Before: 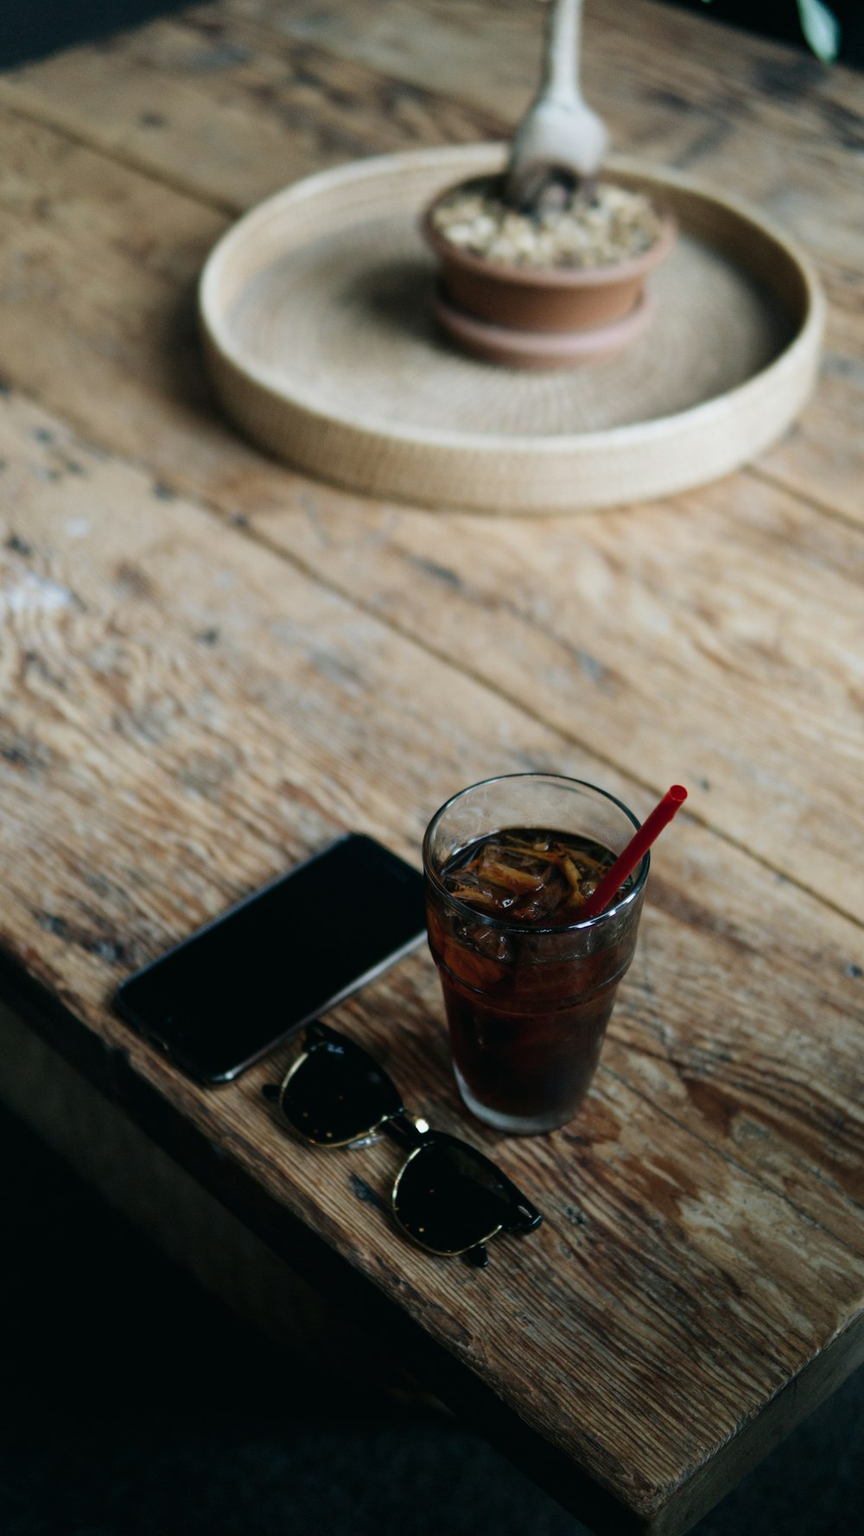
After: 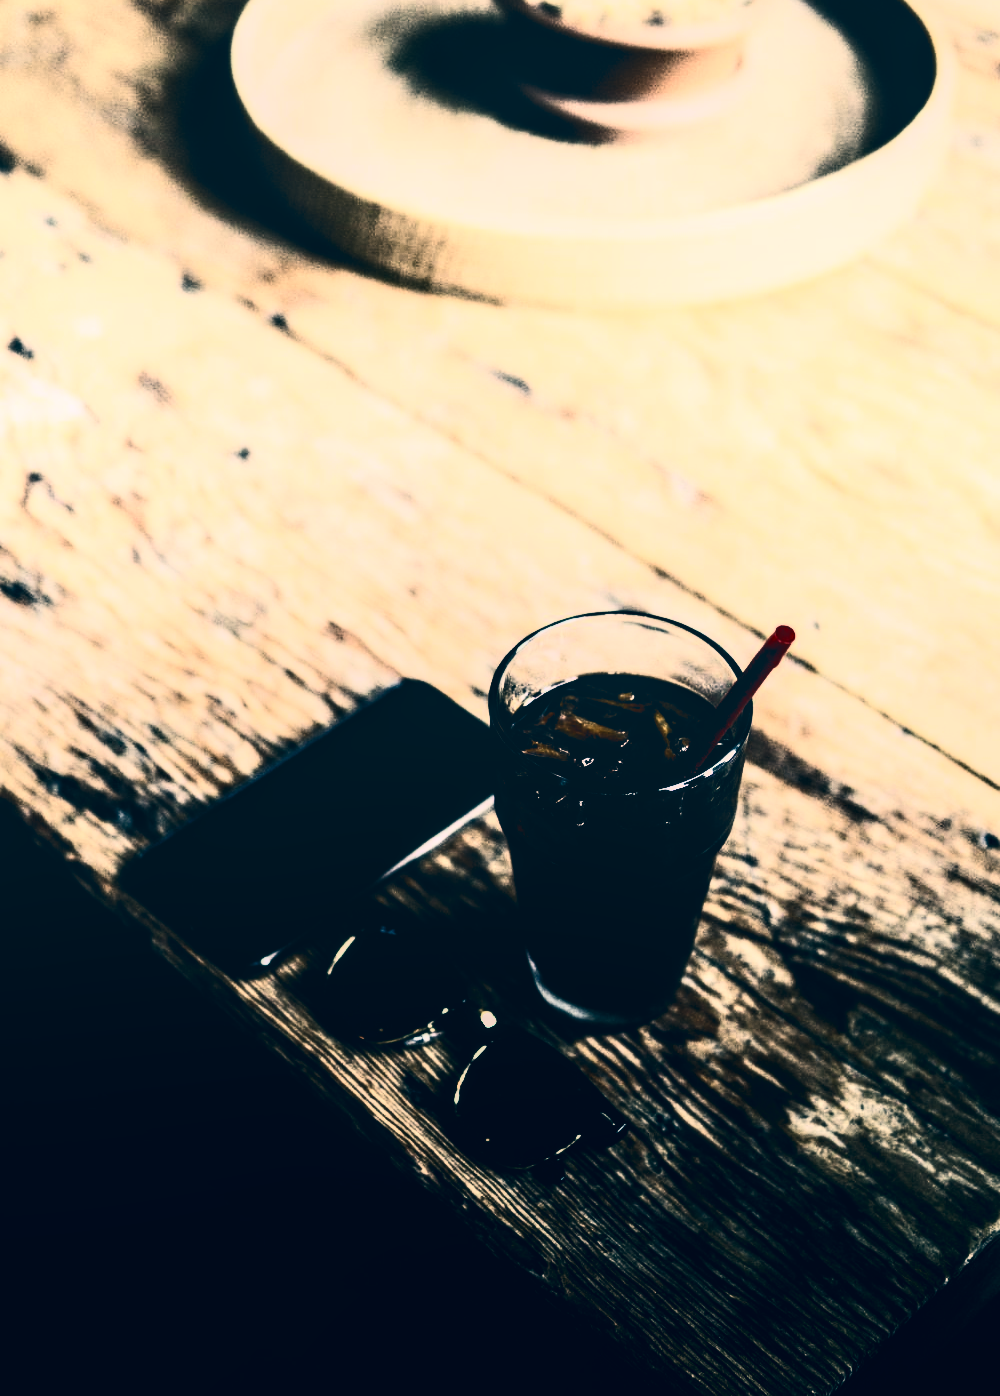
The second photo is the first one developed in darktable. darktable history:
exposure: black level correction 0.001, exposure 0.14 EV, compensate highlight preservation false
local contrast: on, module defaults
contrast brightness saturation: contrast 0.948, brightness 0.203
crop and rotate: top 15.945%, bottom 5.483%
color correction: highlights a* 10.28, highlights b* 14.08, shadows a* -10.37, shadows b* -14.93
tone equalizer: -8 EV -0.726 EV, -7 EV -0.672 EV, -6 EV -0.566 EV, -5 EV -0.373 EV, -3 EV 0.37 EV, -2 EV 0.6 EV, -1 EV 0.696 EV, +0 EV 0.767 EV, edges refinement/feathering 500, mask exposure compensation -1.57 EV, preserve details no
filmic rgb: black relative exposure -5.13 EV, white relative exposure 3.17 EV, threshold 3.03 EV, hardness 3.45, contrast 1.203, highlights saturation mix -28.59%, color science v6 (2022), enable highlight reconstruction true
